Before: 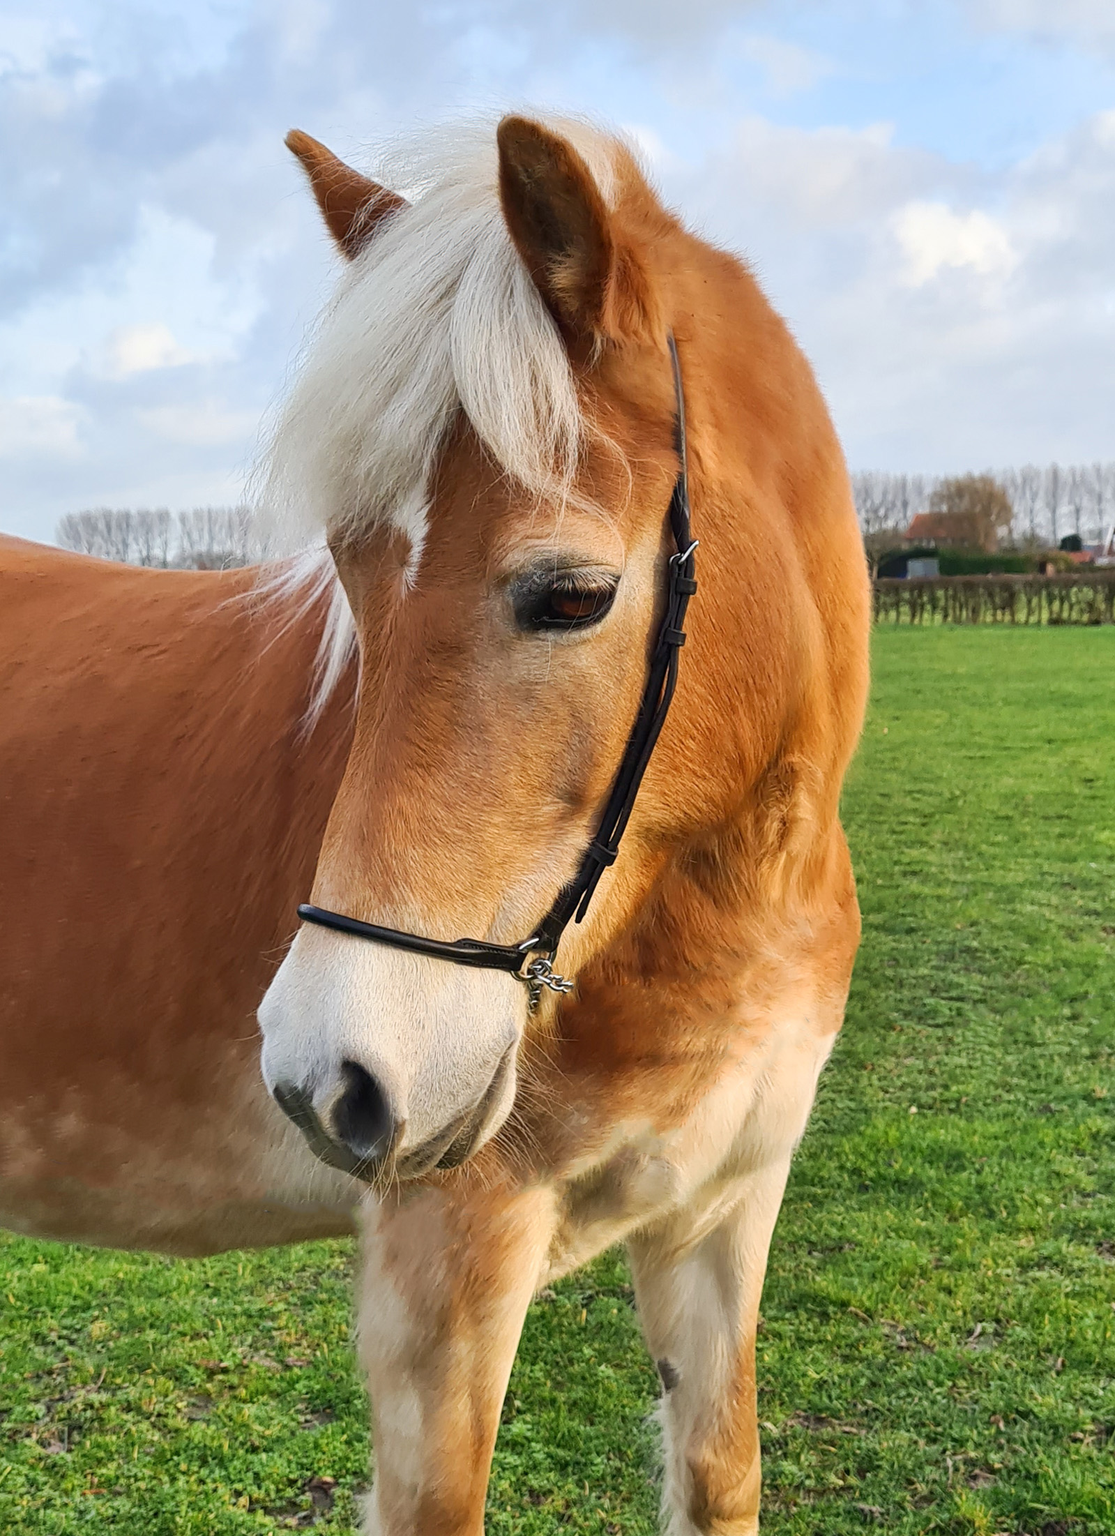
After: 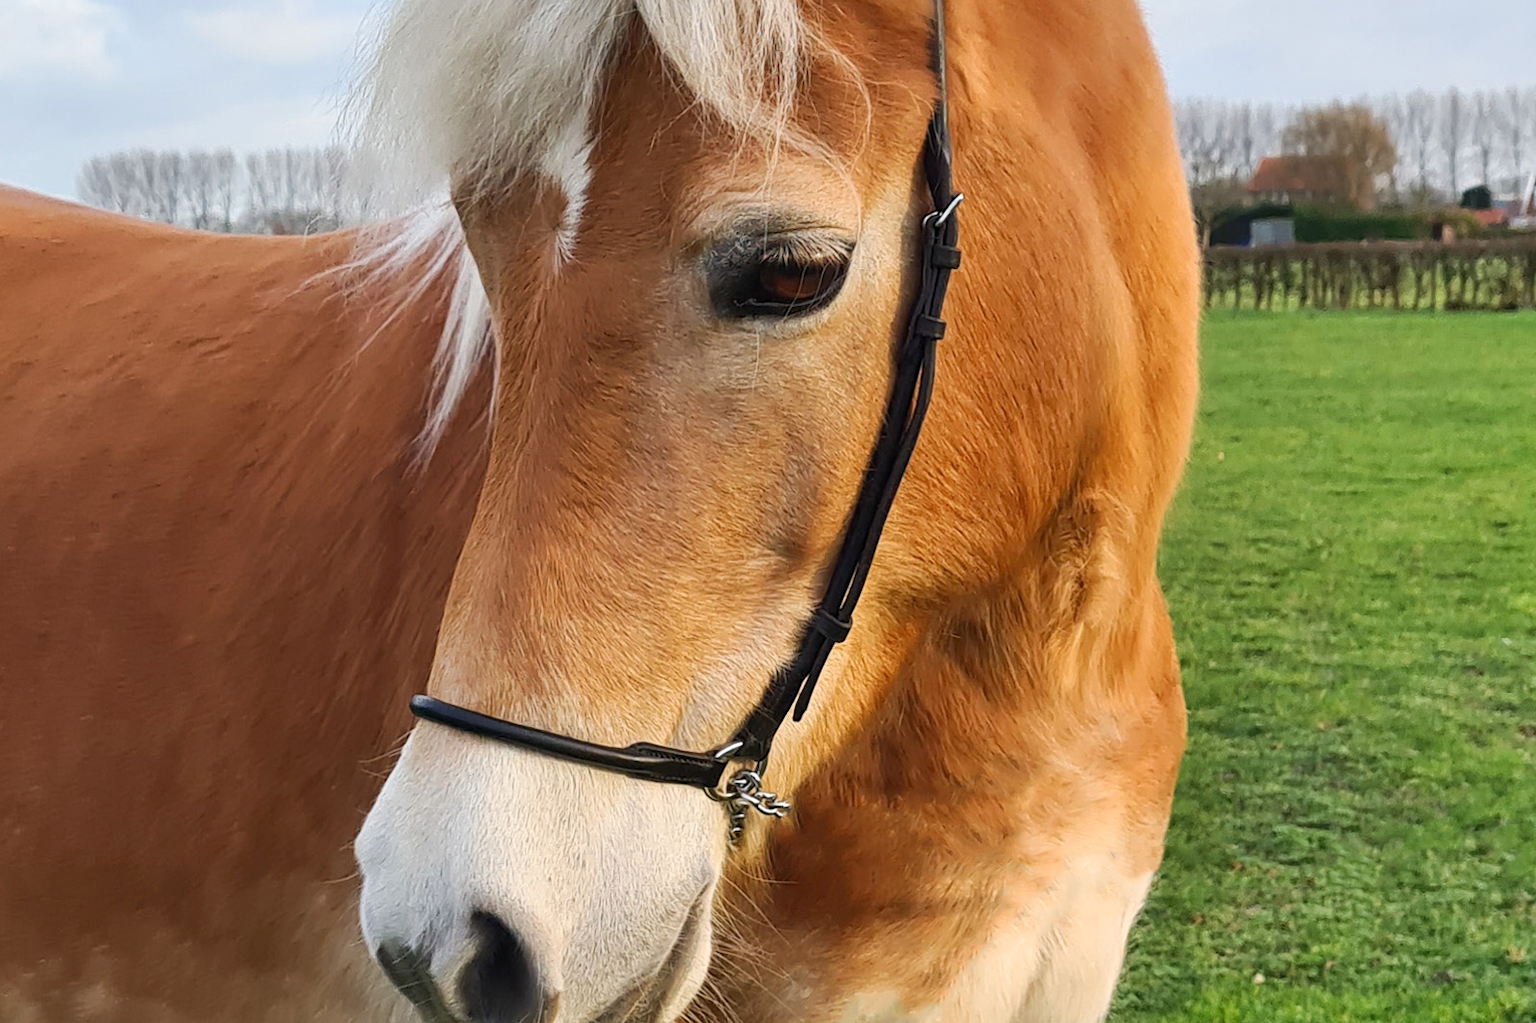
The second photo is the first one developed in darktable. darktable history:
crop and rotate: top 26.056%, bottom 25.543%
tone equalizer: on, module defaults
